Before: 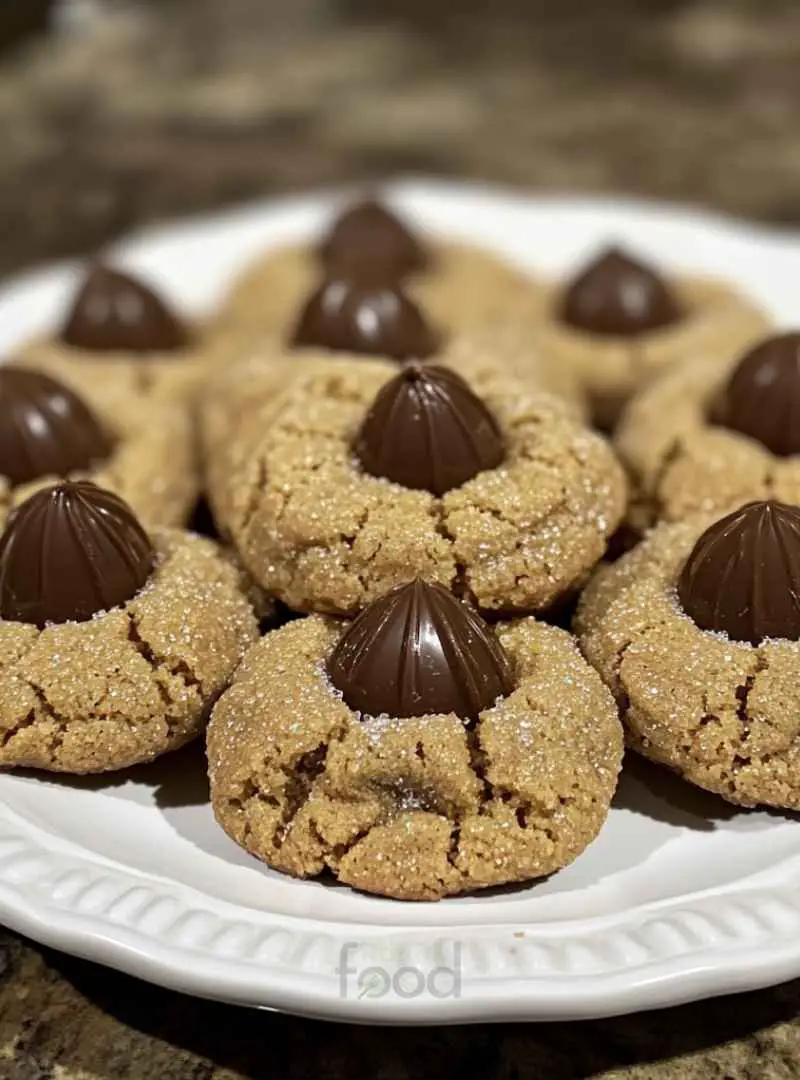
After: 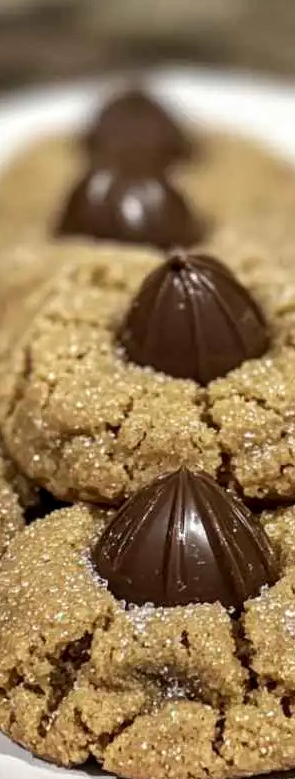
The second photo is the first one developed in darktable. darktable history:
crop and rotate: left 29.515%, top 10.301%, right 33.576%, bottom 17.481%
local contrast: on, module defaults
